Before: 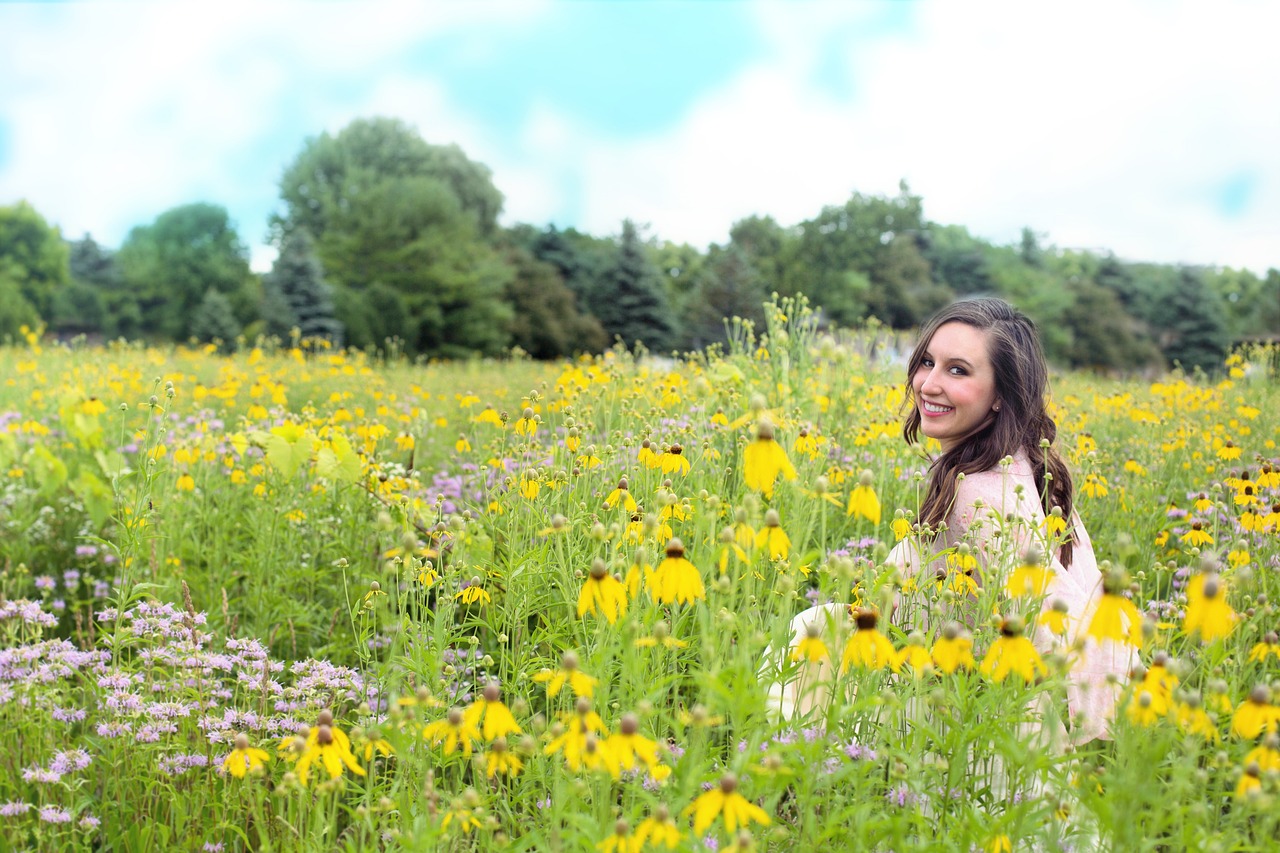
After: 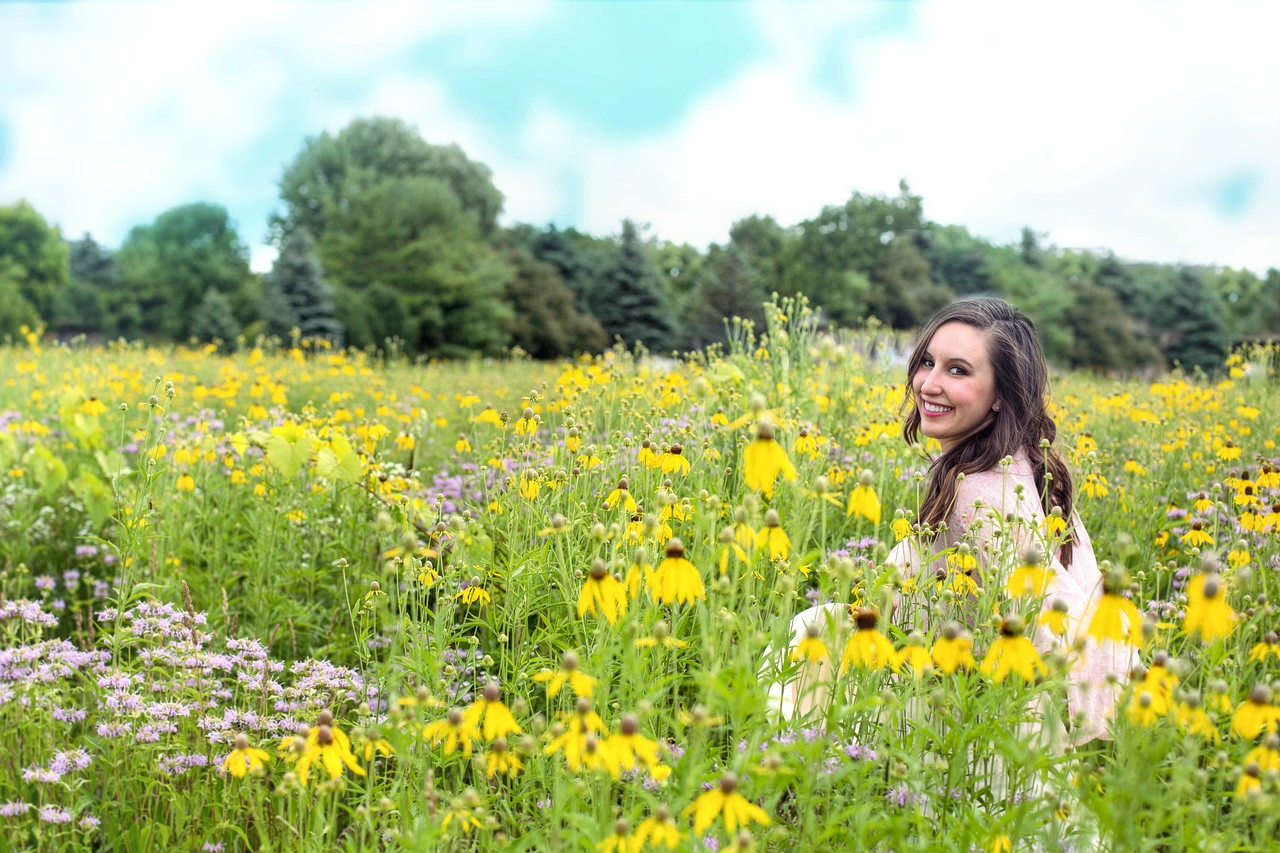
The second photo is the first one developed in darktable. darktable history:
shadows and highlights: shadows 29.32, highlights -29.32, low approximation 0.01, soften with gaussian
local contrast: on, module defaults
tone equalizer: on, module defaults
